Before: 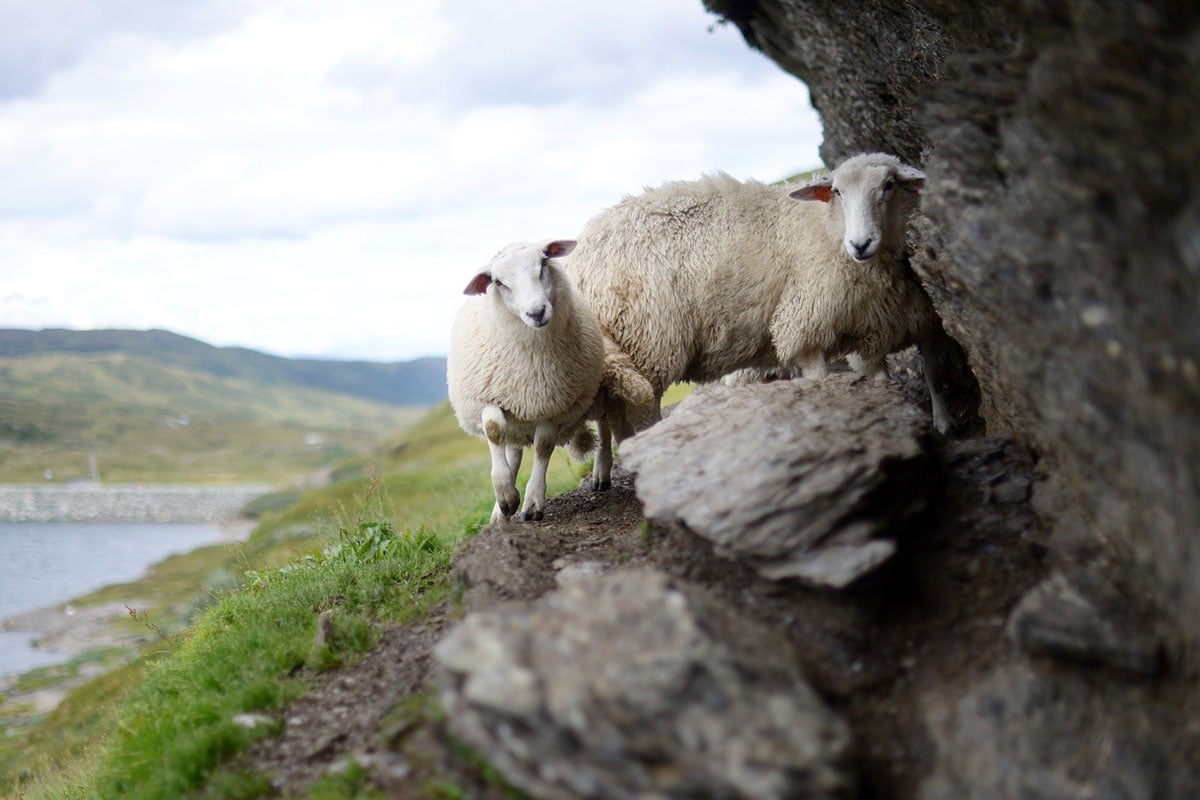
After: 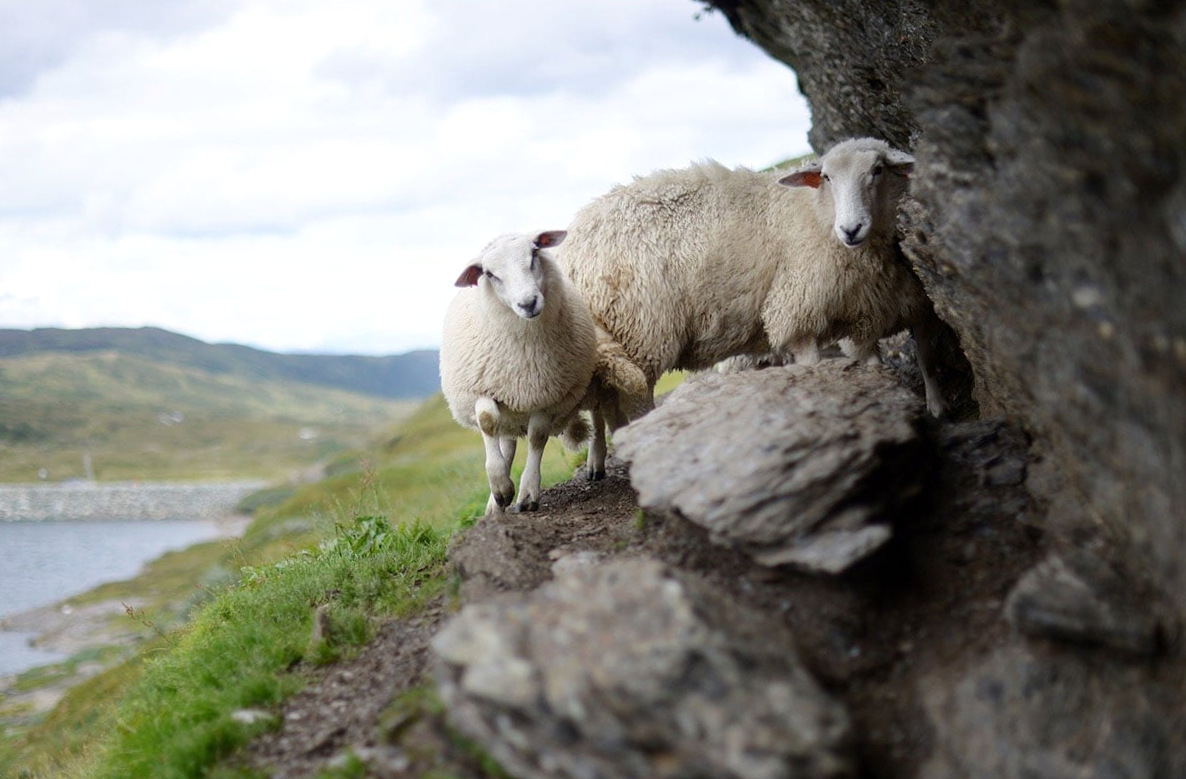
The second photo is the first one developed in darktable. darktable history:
tone equalizer: -8 EV -1.84 EV, -7 EV -1.16 EV, -6 EV -1.62 EV, smoothing diameter 25%, edges refinement/feathering 10, preserve details guided filter
rotate and perspective: rotation -1°, crop left 0.011, crop right 0.989, crop top 0.025, crop bottom 0.975
